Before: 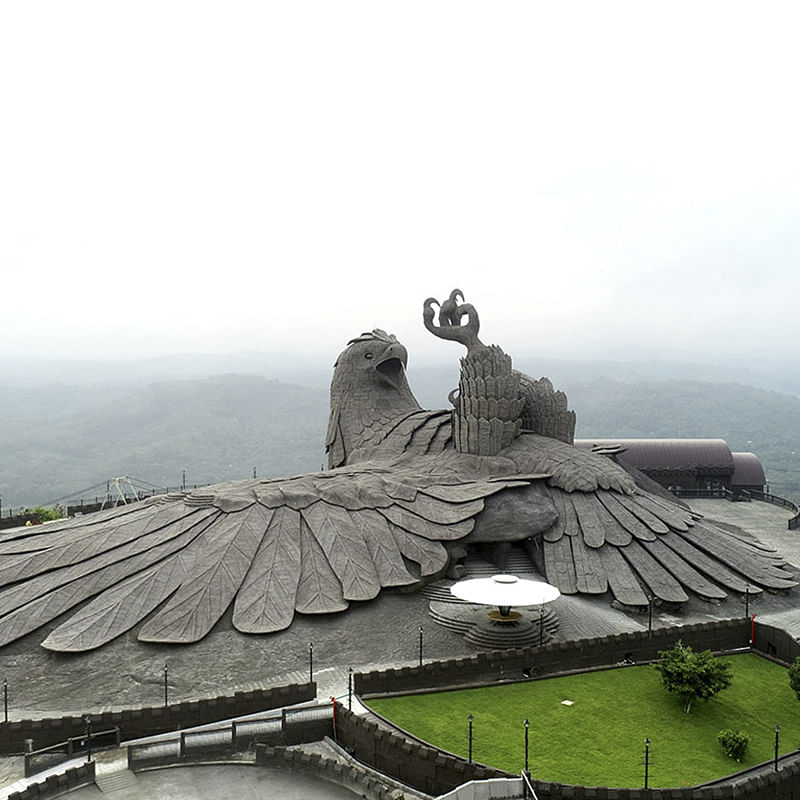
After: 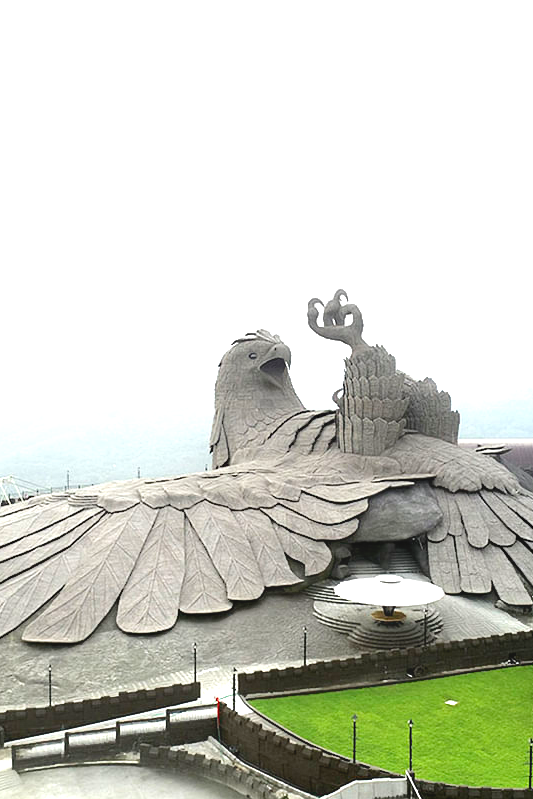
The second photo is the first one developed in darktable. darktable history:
color correction: highlights b* -0.046, saturation 0.99
crop and rotate: left 14.51%, right 18.792%
contrast equalizer: y [[0.6 ×6], [0.55 ×6], [0 ×6], [0 ×6], [0 ×6]], mix -0.992
exposure: exposure 1.266 EV, compensate highlight preservation false
